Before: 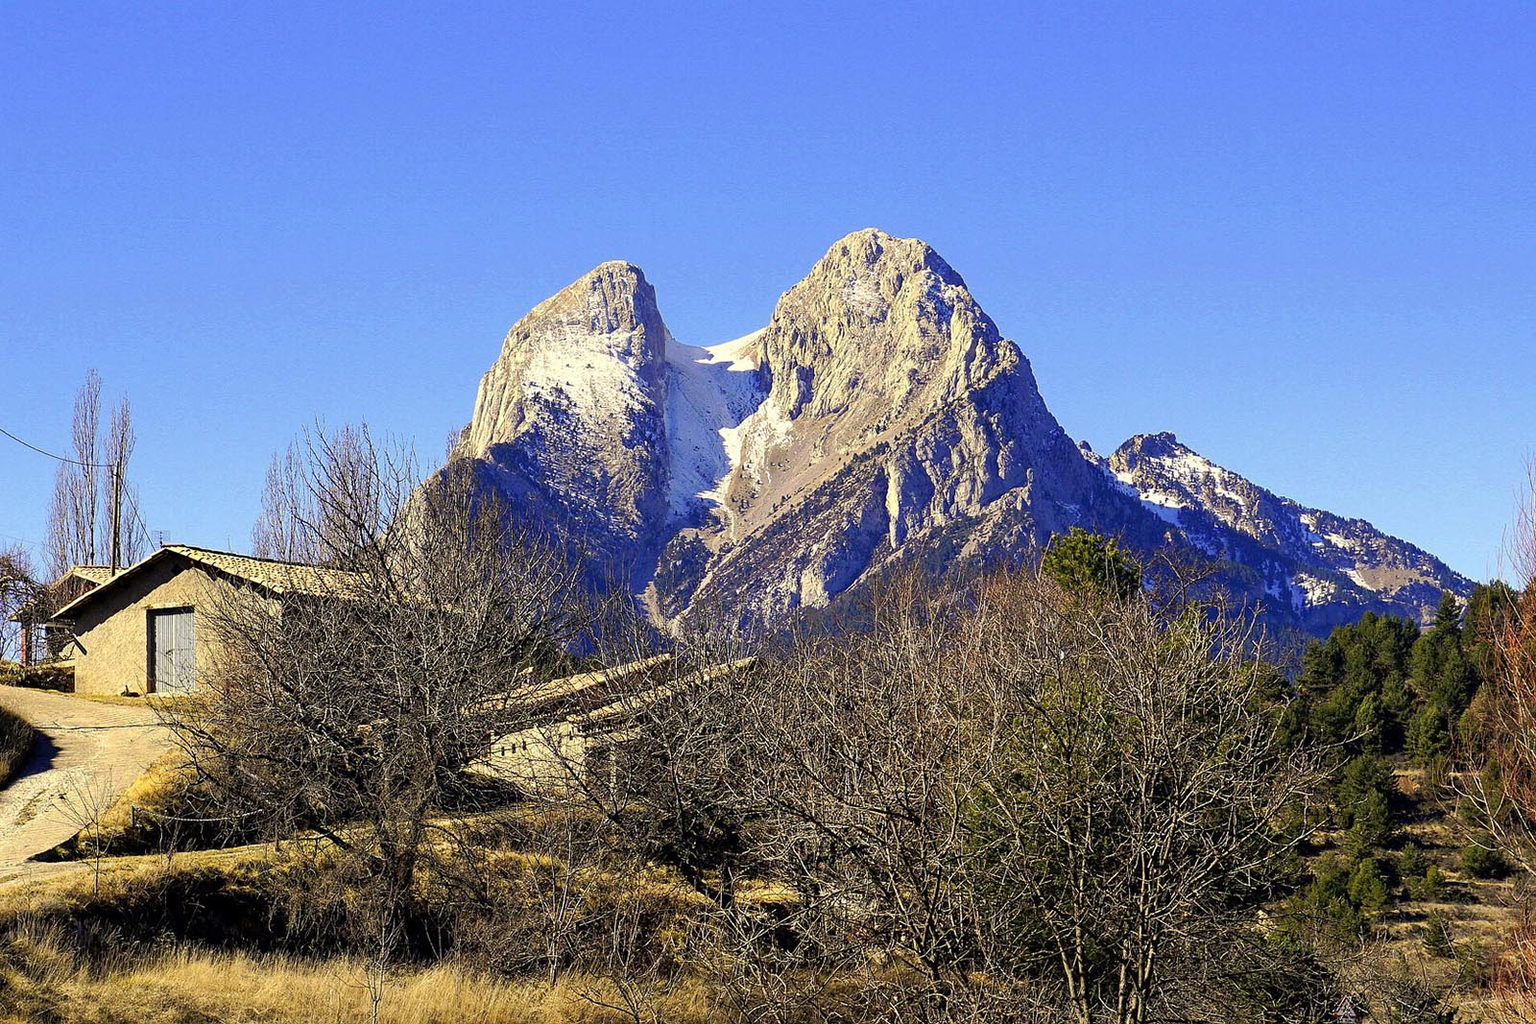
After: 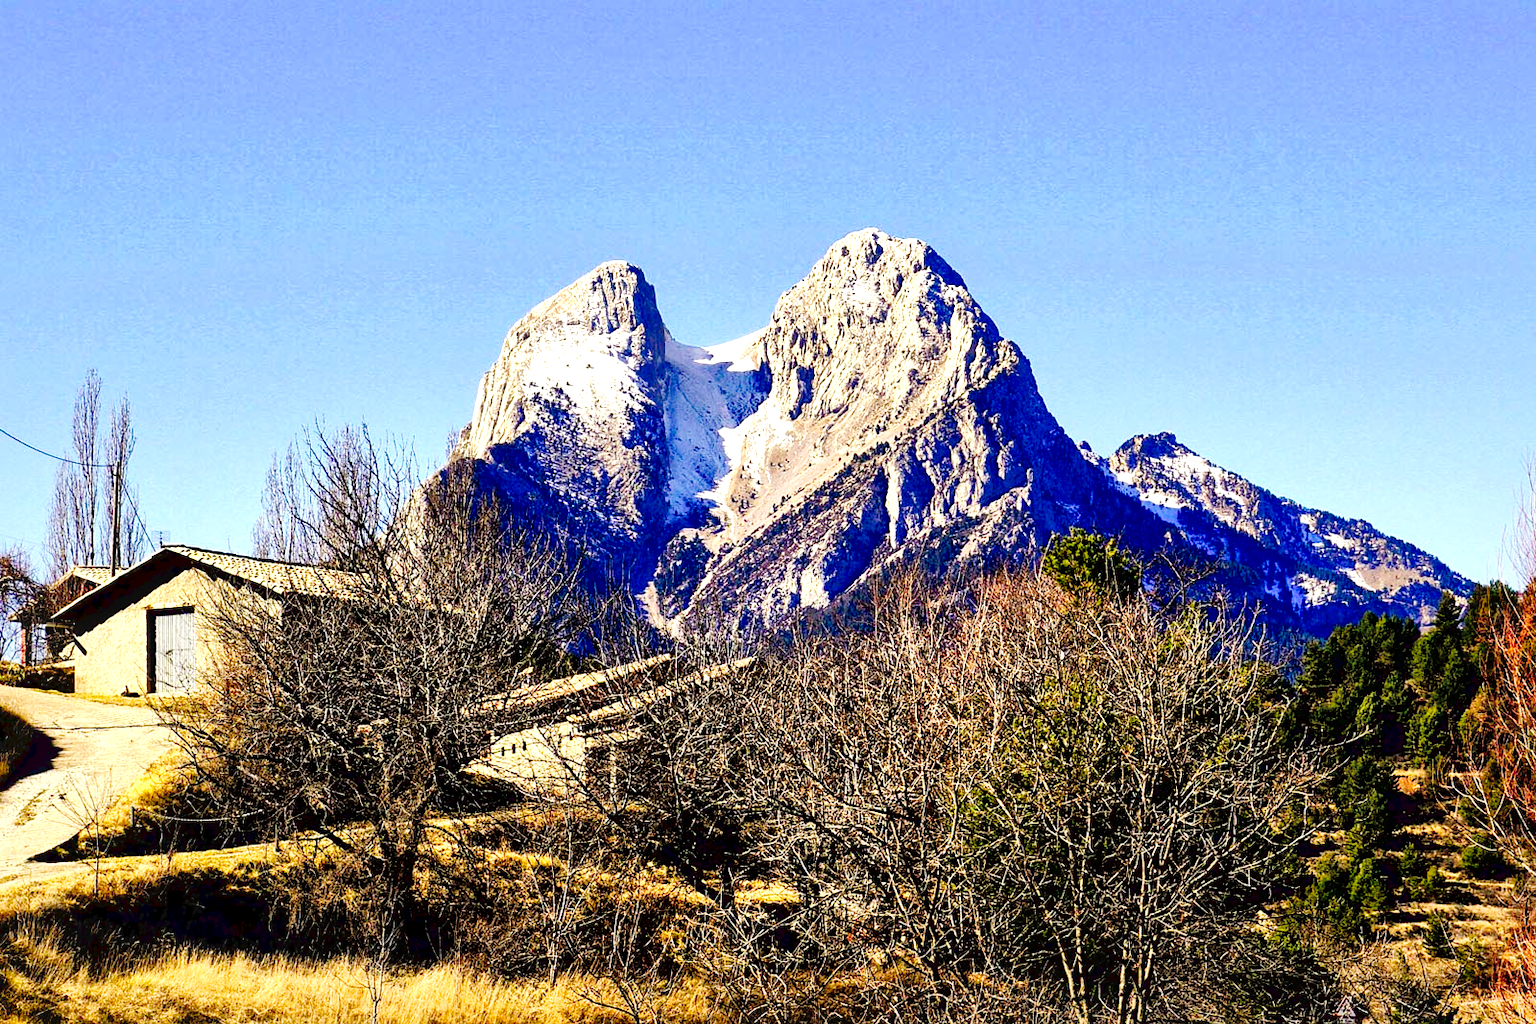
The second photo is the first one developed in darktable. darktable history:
tone curve: curves: ch0 [(0, 0) (0.003, 0.068) (0.011, 0.068) (0.025, 0.068) (0.044, 0.068) (0.069, 0.072) (0.1, 0.072) (0.136, 0.077) (0.177, 0.095) (0.224, 0.126) (0.277, 0.2) (0.335, 0.3) (0.399, 0.407) (0.468, 0.52) (0.543, 0.624) (0.623, 0.721) (0.709, 0.811) (0.801, 0.88) (0.898, 0.942) (1, 1)], preserve colors none
exposure: black level correction 0.005, exposure 0.286 EV, compensate highlight preservation false
lowpass: radius 0.5, unbound 0
local contrast: mode bilateral grid, contrast 44, coarseness 69, detail 214%, midtone range 0.2
